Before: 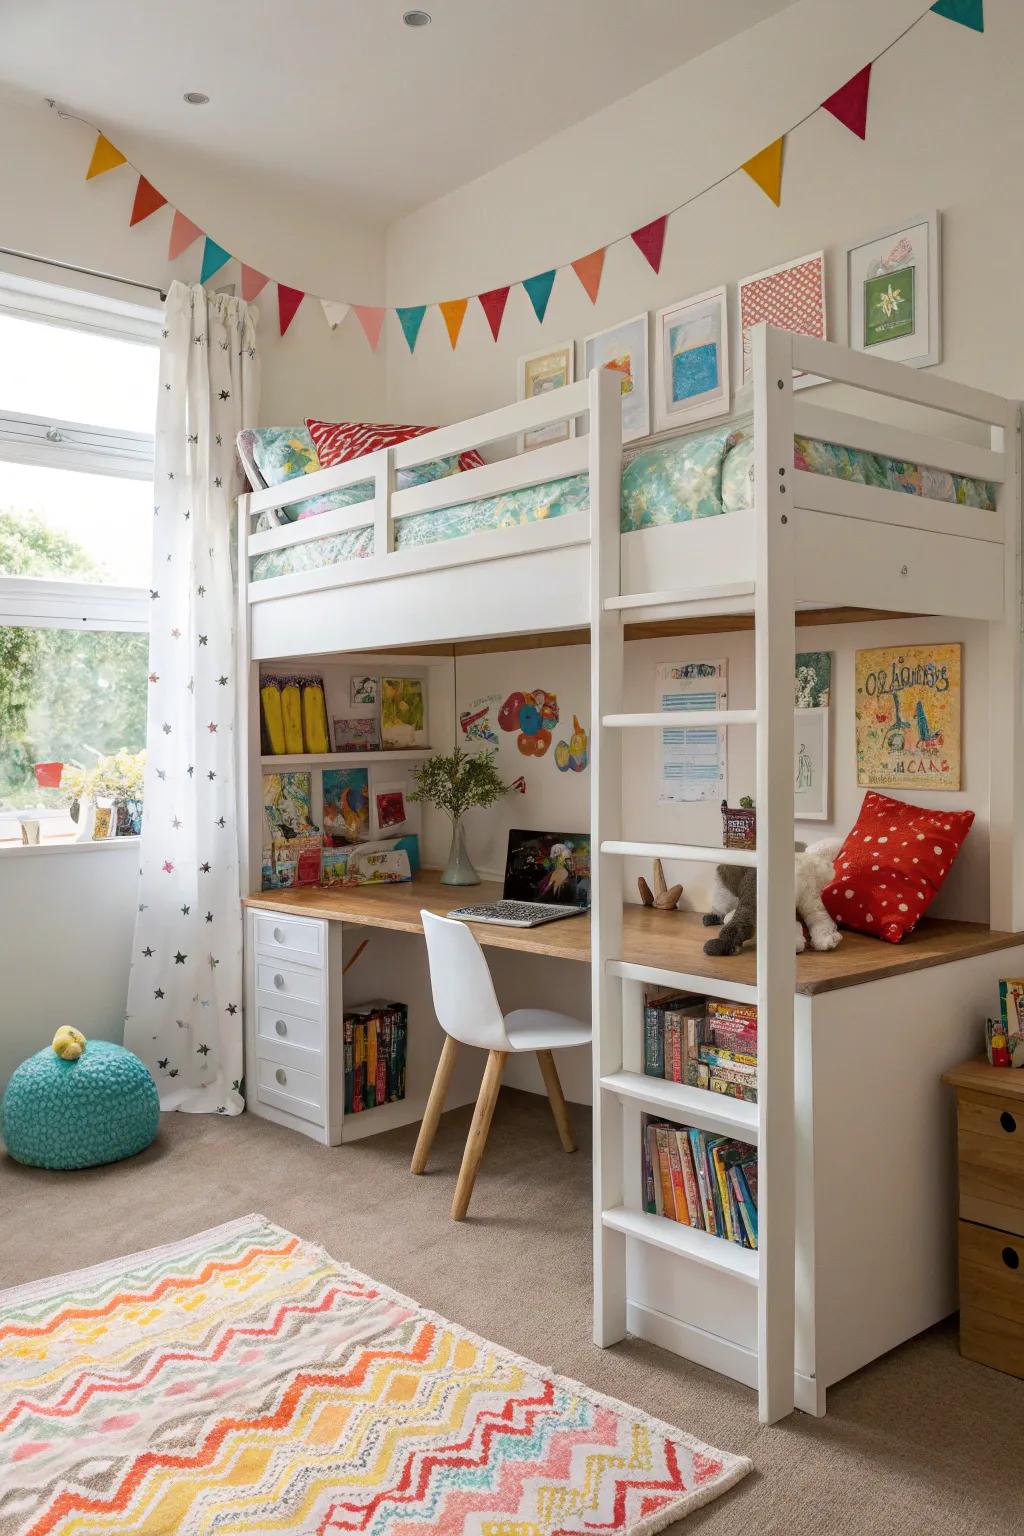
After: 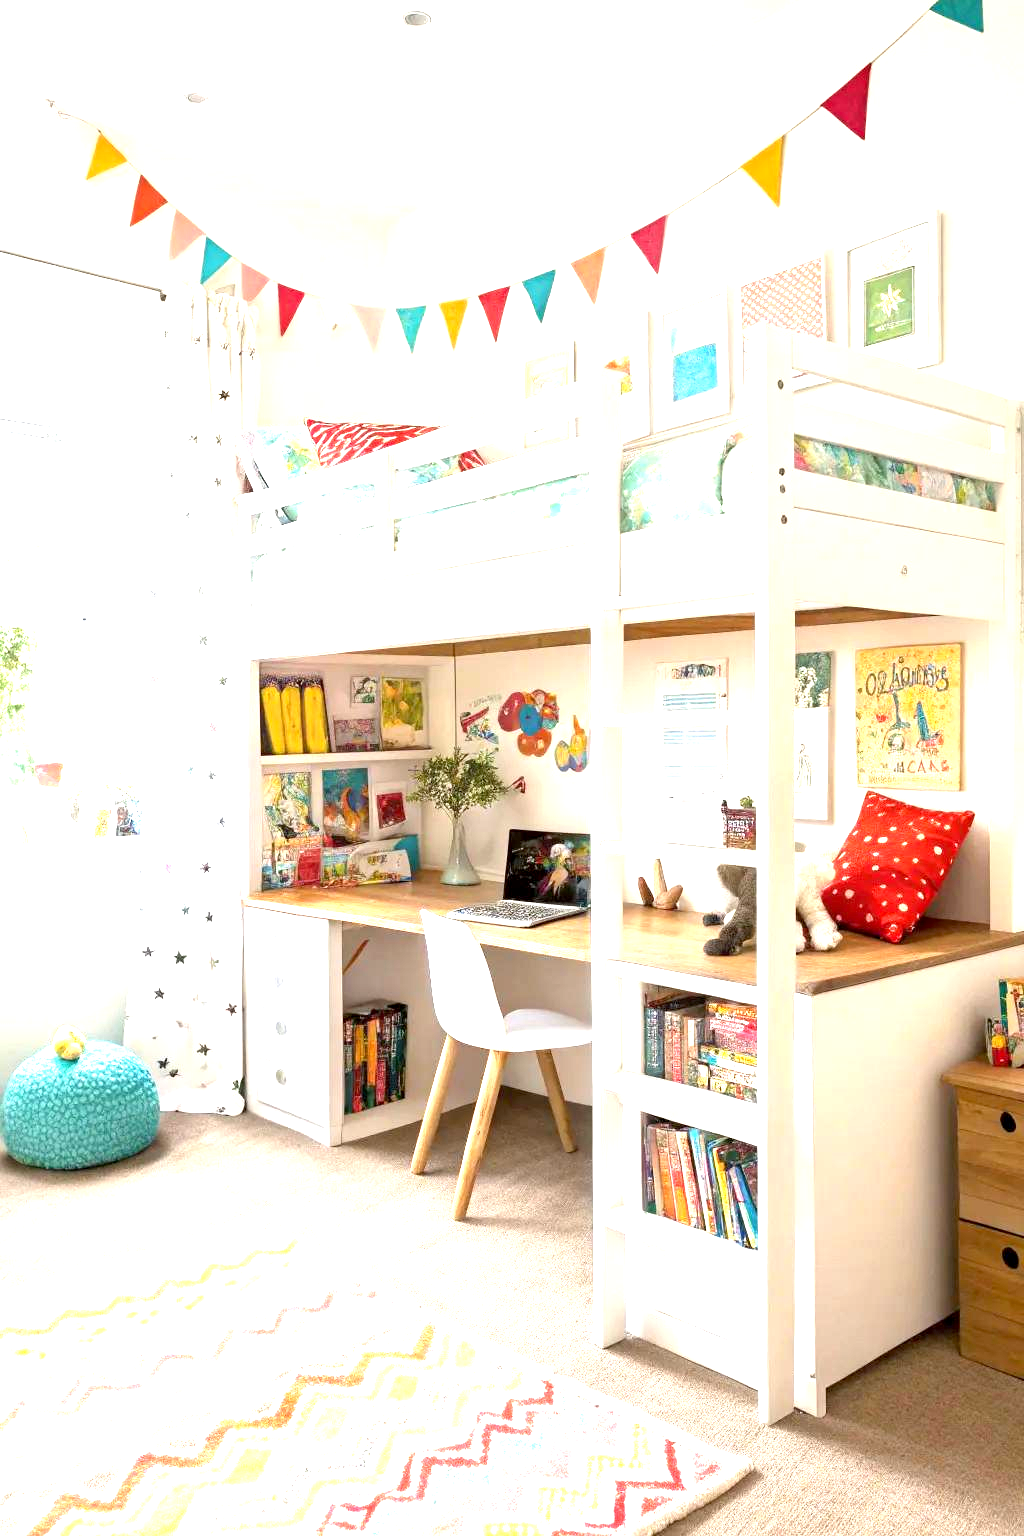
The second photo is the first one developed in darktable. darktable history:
exposure: black level correction 0.001, exposure 1.997 EV, compensate highlight preservation false
